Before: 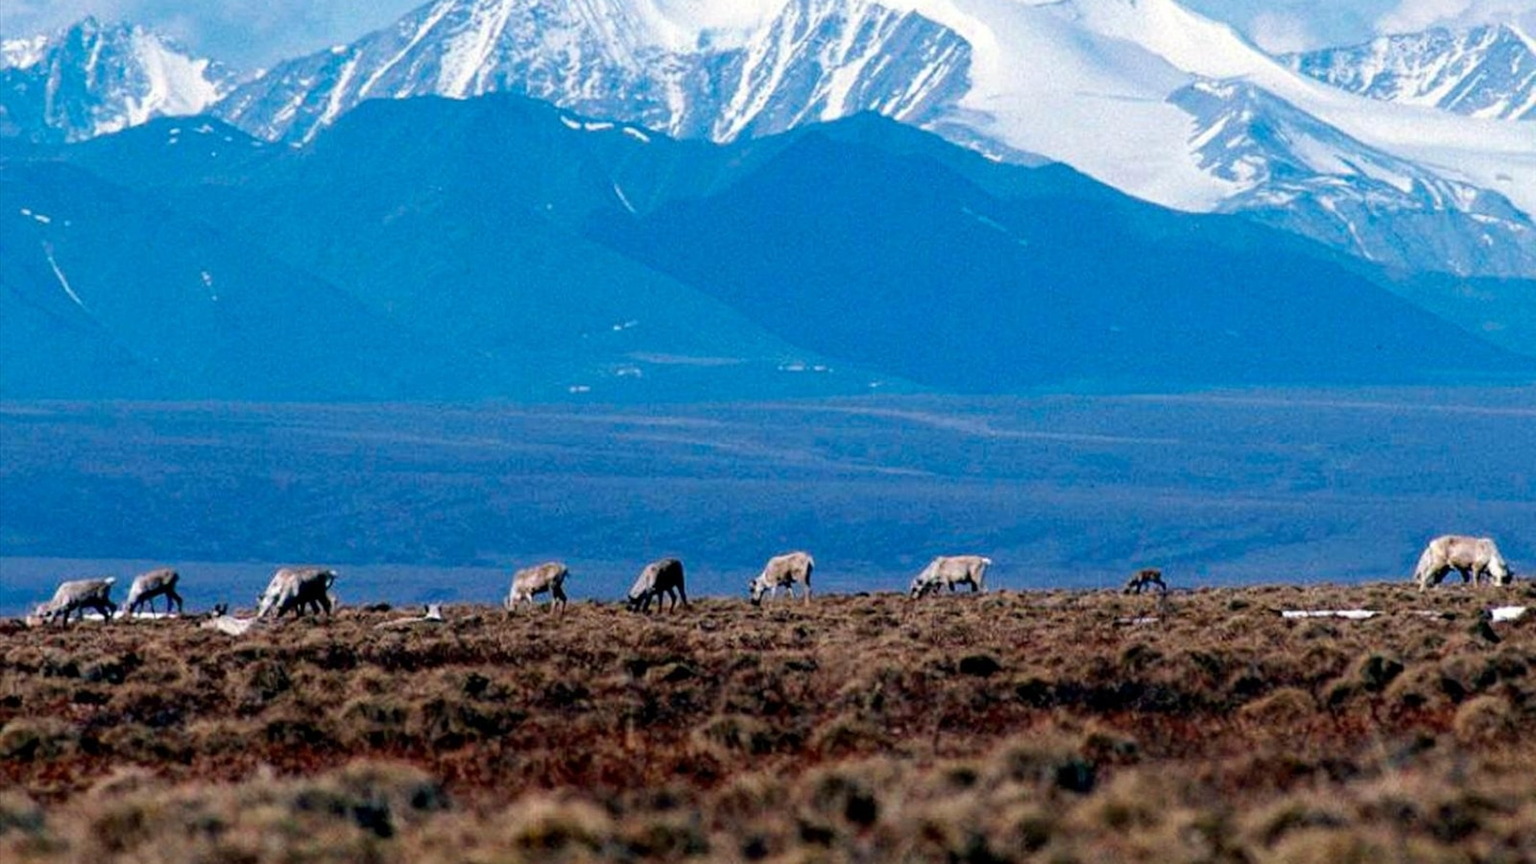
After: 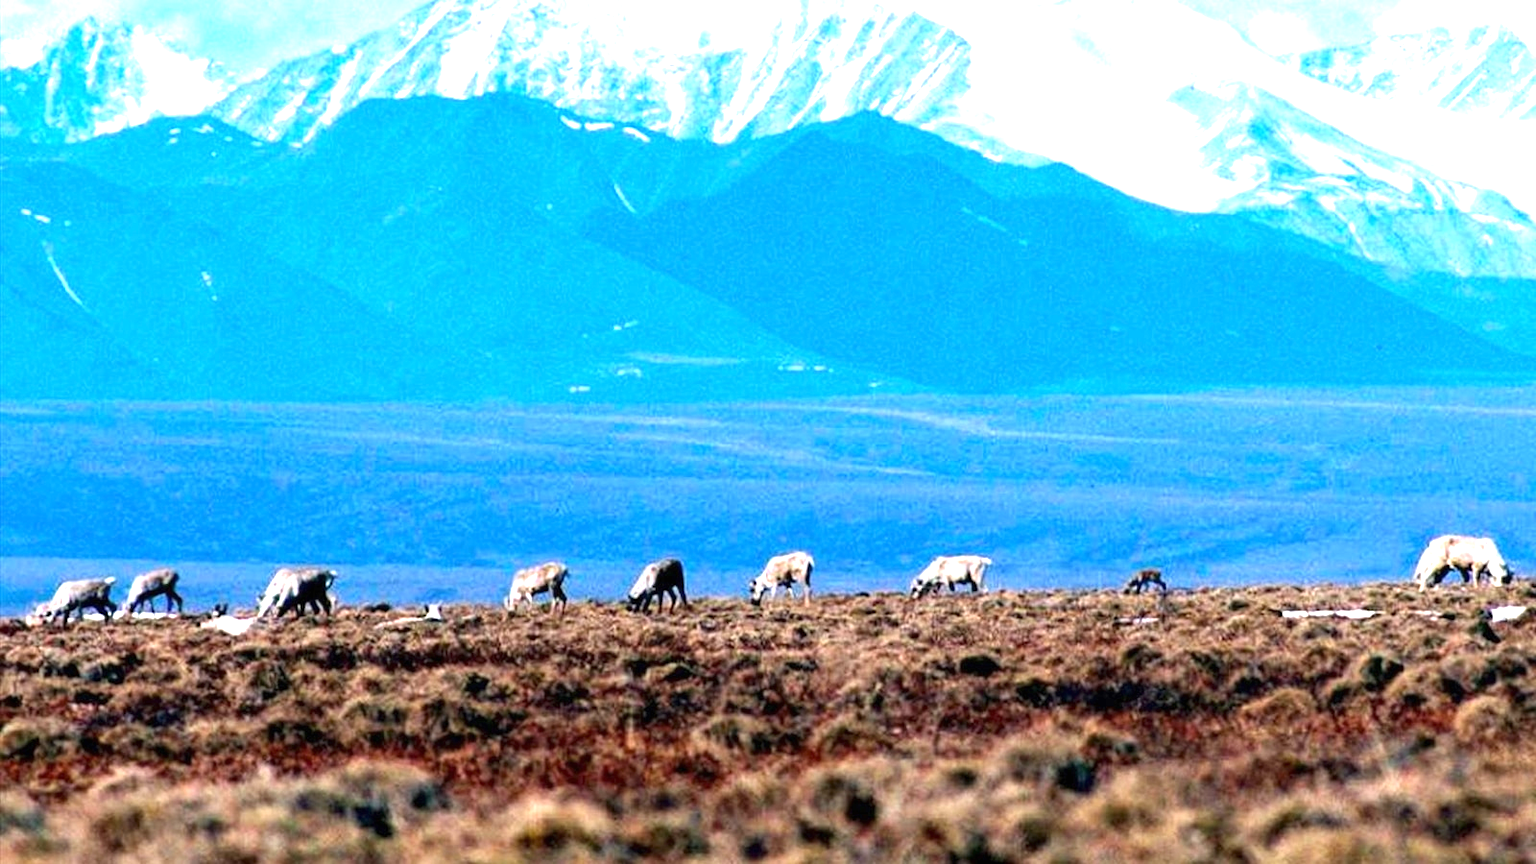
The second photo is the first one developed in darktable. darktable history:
exposure: black level correction 0, exposure 1.441 EV, compensate highlight preservation false
